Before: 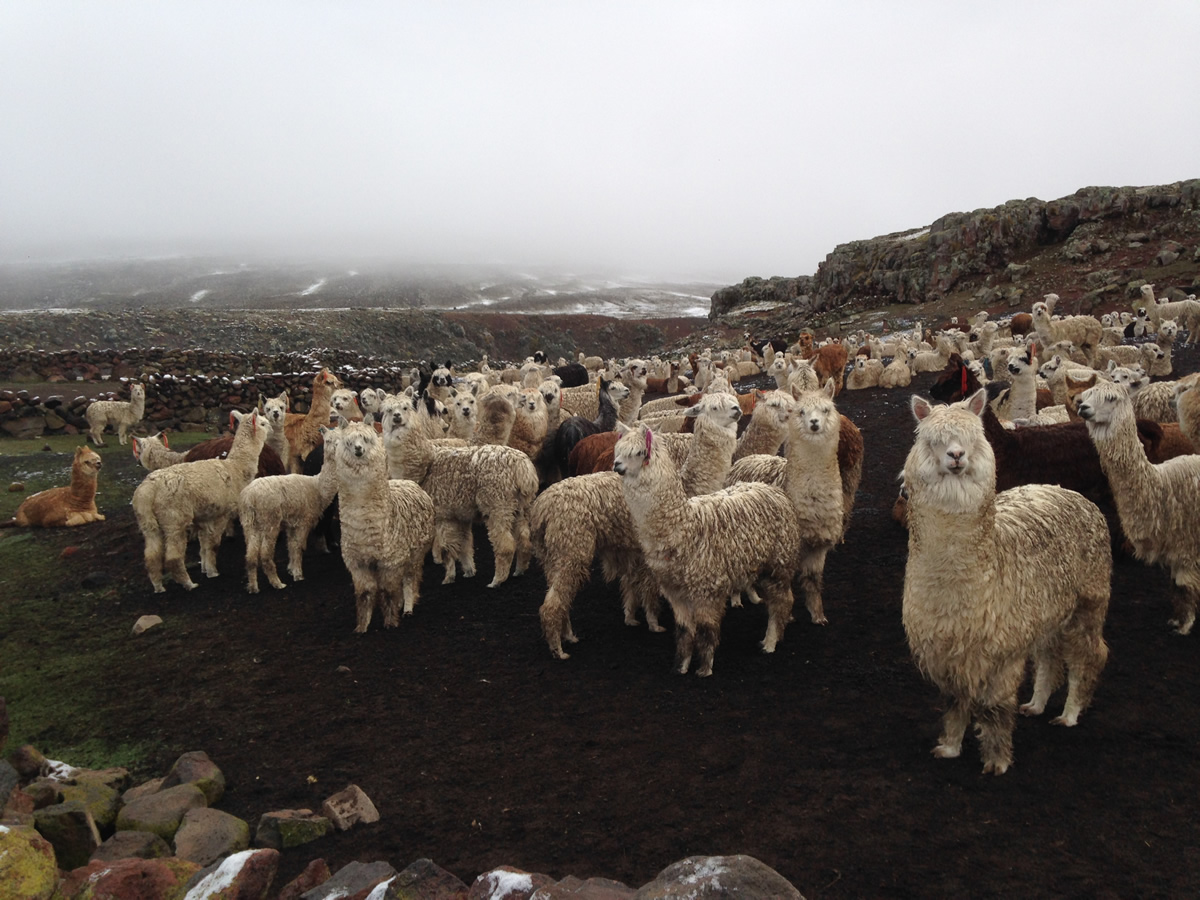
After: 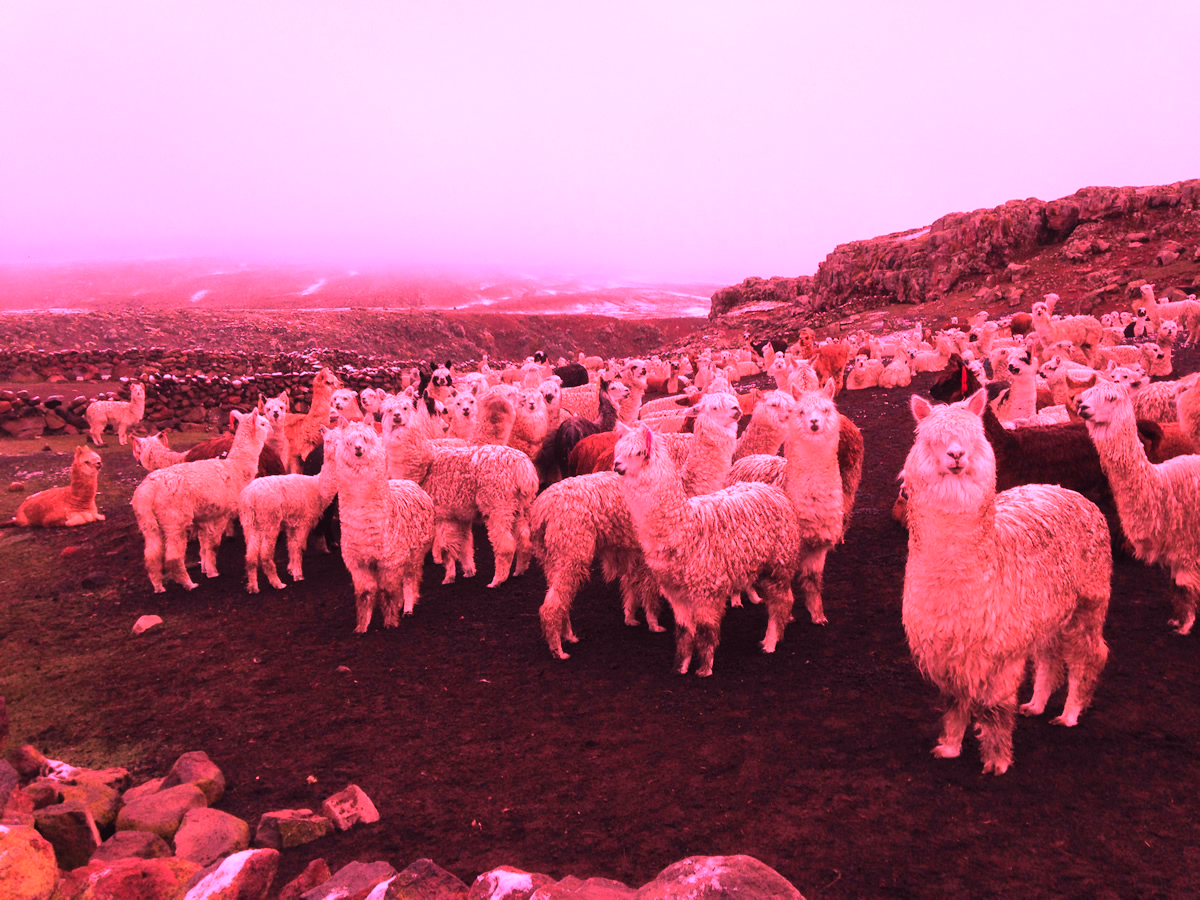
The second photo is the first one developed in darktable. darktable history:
white balance: red 2.393, blue 1.224
color calibration: output R [0.999, 0.026, -0.11, 0], output G [-0.019, 1.037, -0.099, 0], output B [0.022, -0.023, 0.902, 0], illuminant custom, x 0.367, y 0.392, temperature 4437.75 K, clip negative RGB from gamut false
